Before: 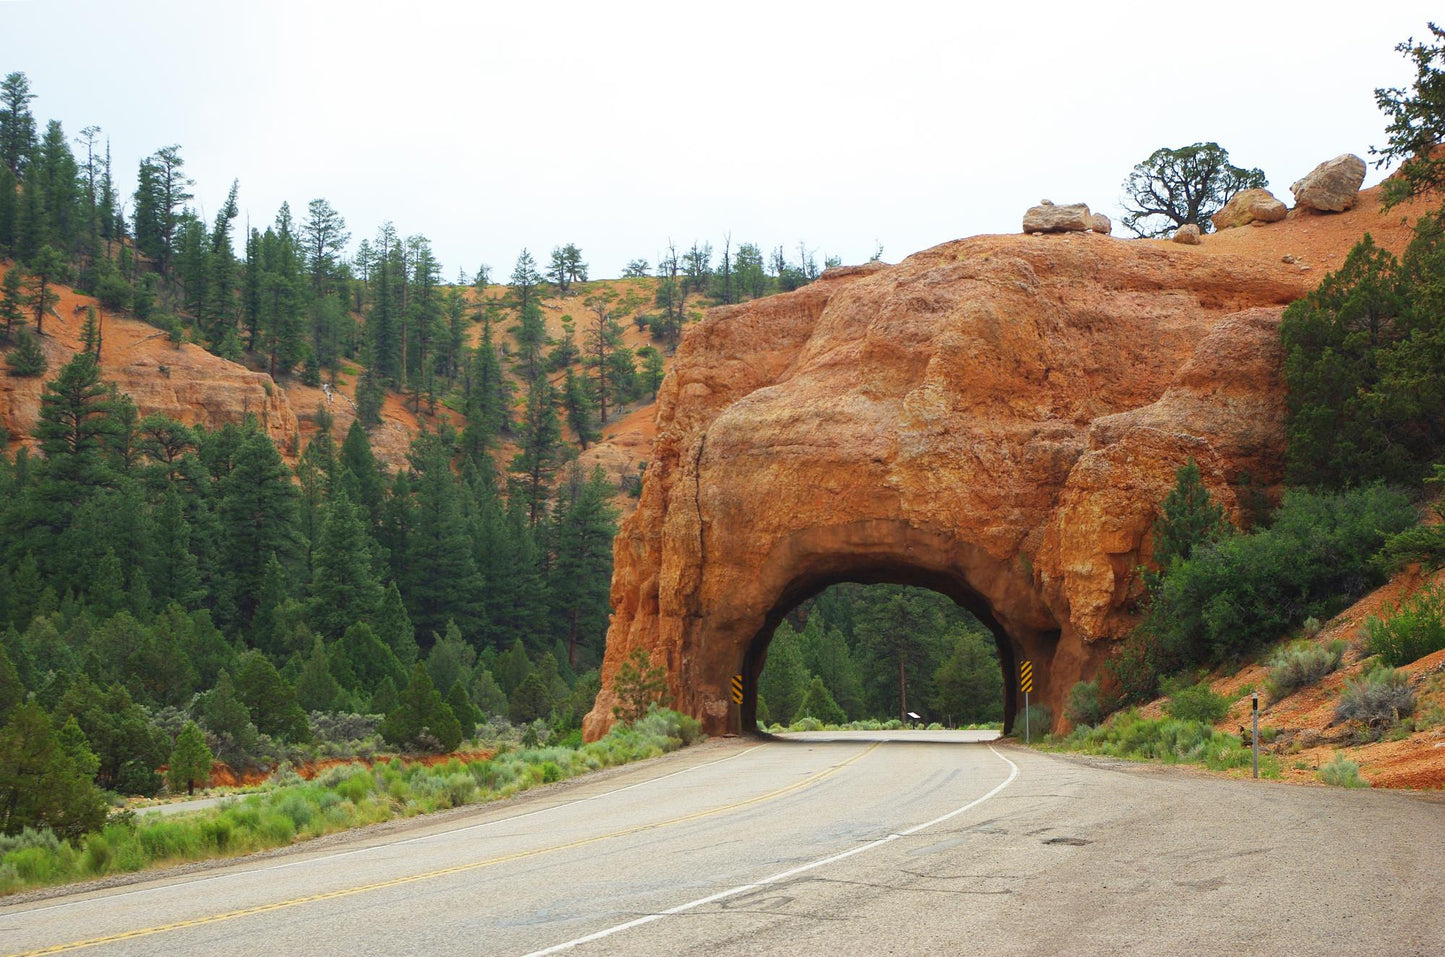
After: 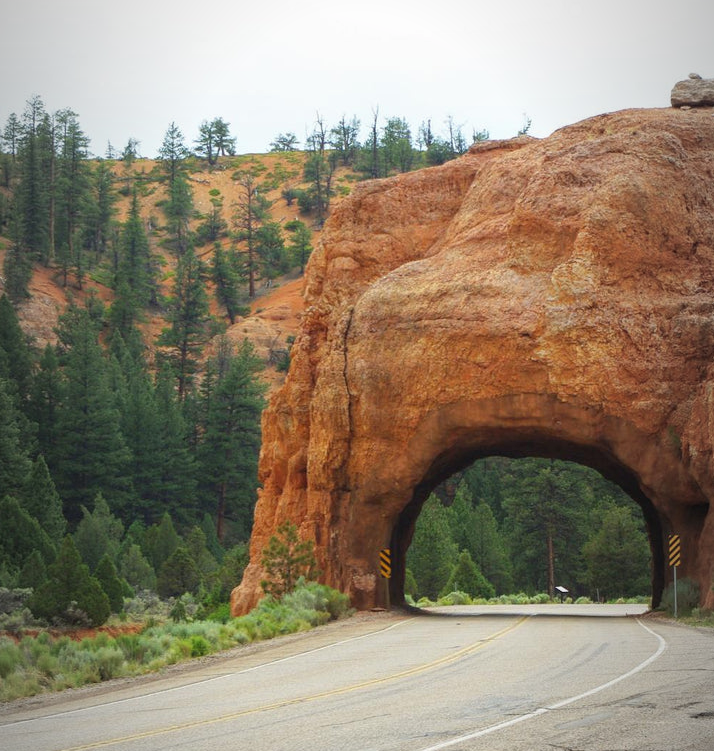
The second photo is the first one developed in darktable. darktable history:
crop and rotate: angle 0.02°, left 24.353%, top 13.219%, right 26.156%, bottom 8.224%
rgb levels: preserve colors max RGB
local contrast: detail 110%
vignetting: fall-off start 97%, fall-off radius 100%, width/height ratio 0.609, unbound false
